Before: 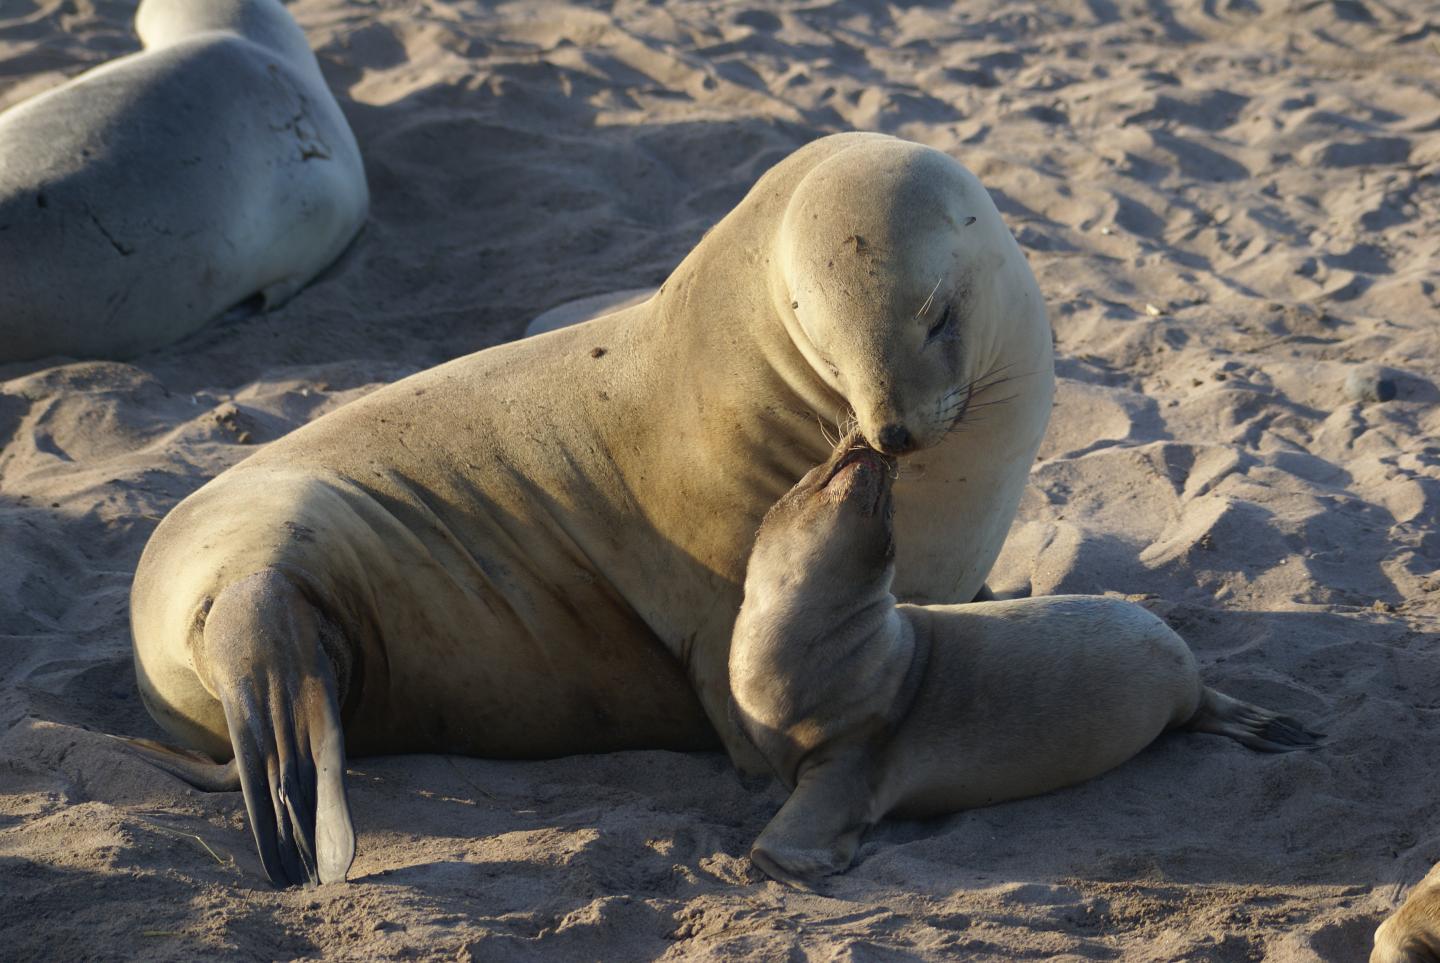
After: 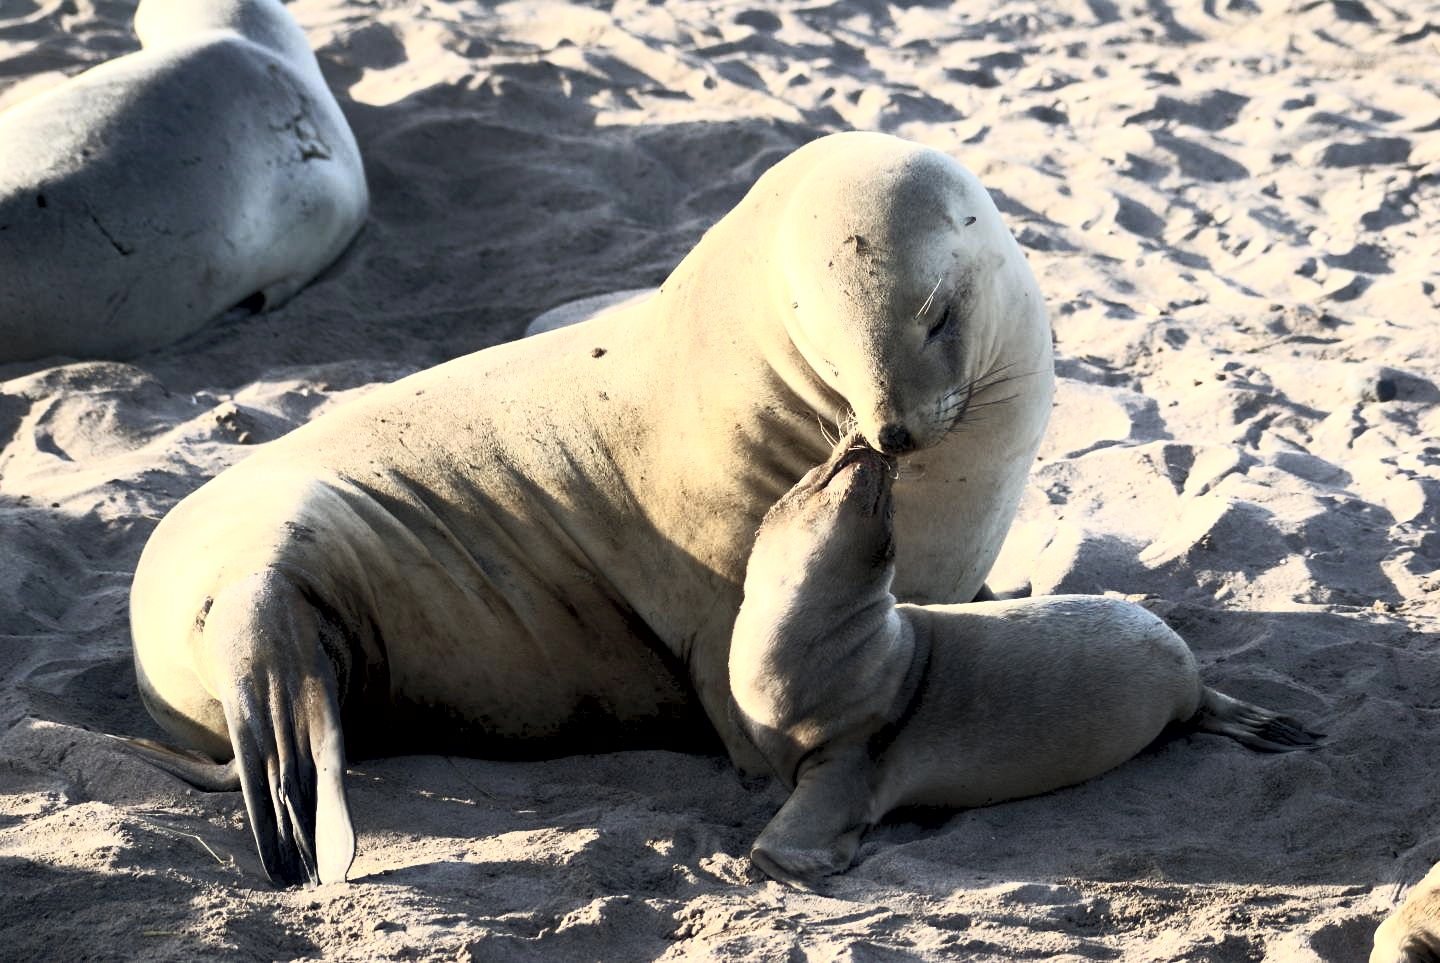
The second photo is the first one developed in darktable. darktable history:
contrast brightness saturation: contrast 0.421, brightness 0.556, saturation -0.206
exposure: black level correction 0.01, exposure 0.016 EV, compensate highlight preservation false
tone equalizer: -8 EV -0.733 EV, -7 EV -0.727 EV, -6 EV -0.611 EV, -5 EV -0.417 EV, -3 EV 0.393 EV, -2 EV 0.6 EV, -1 EV 0.679 EV, +0 EV 0.763 EV, edges refinement/feathering 500, mask exposure compensation -1.57 EV, preserve details no
